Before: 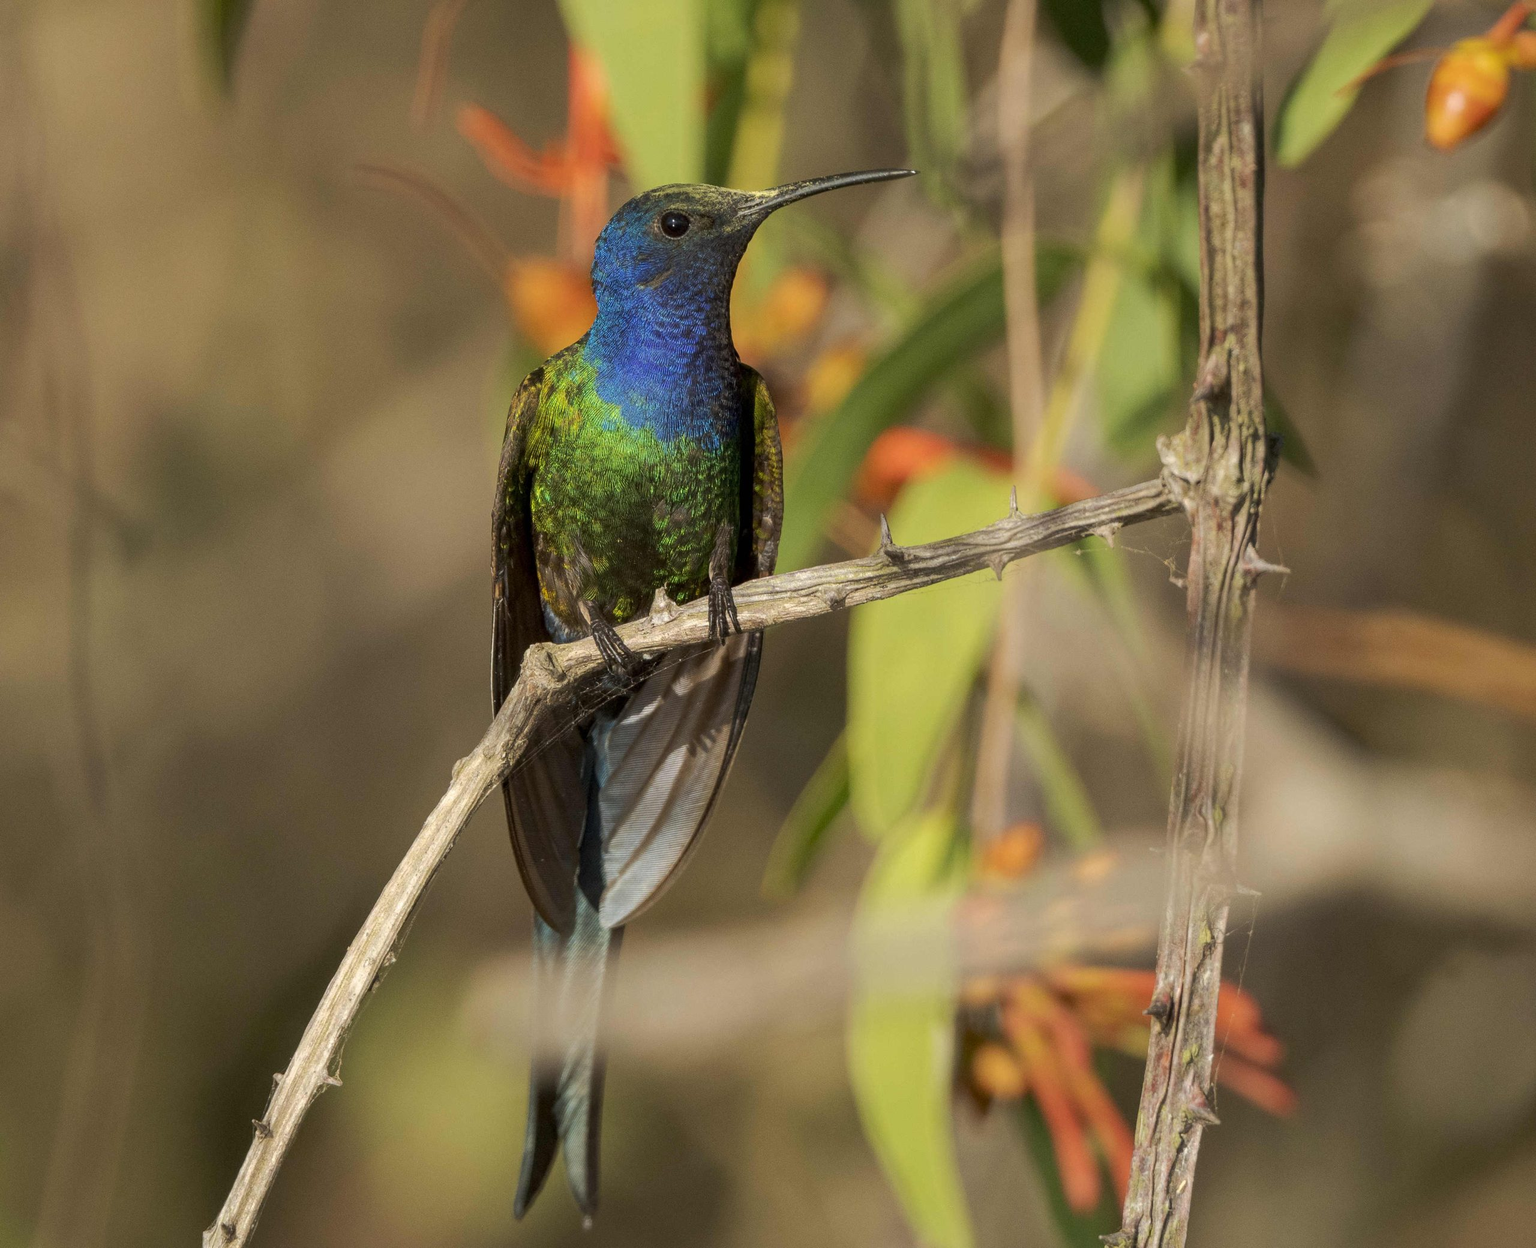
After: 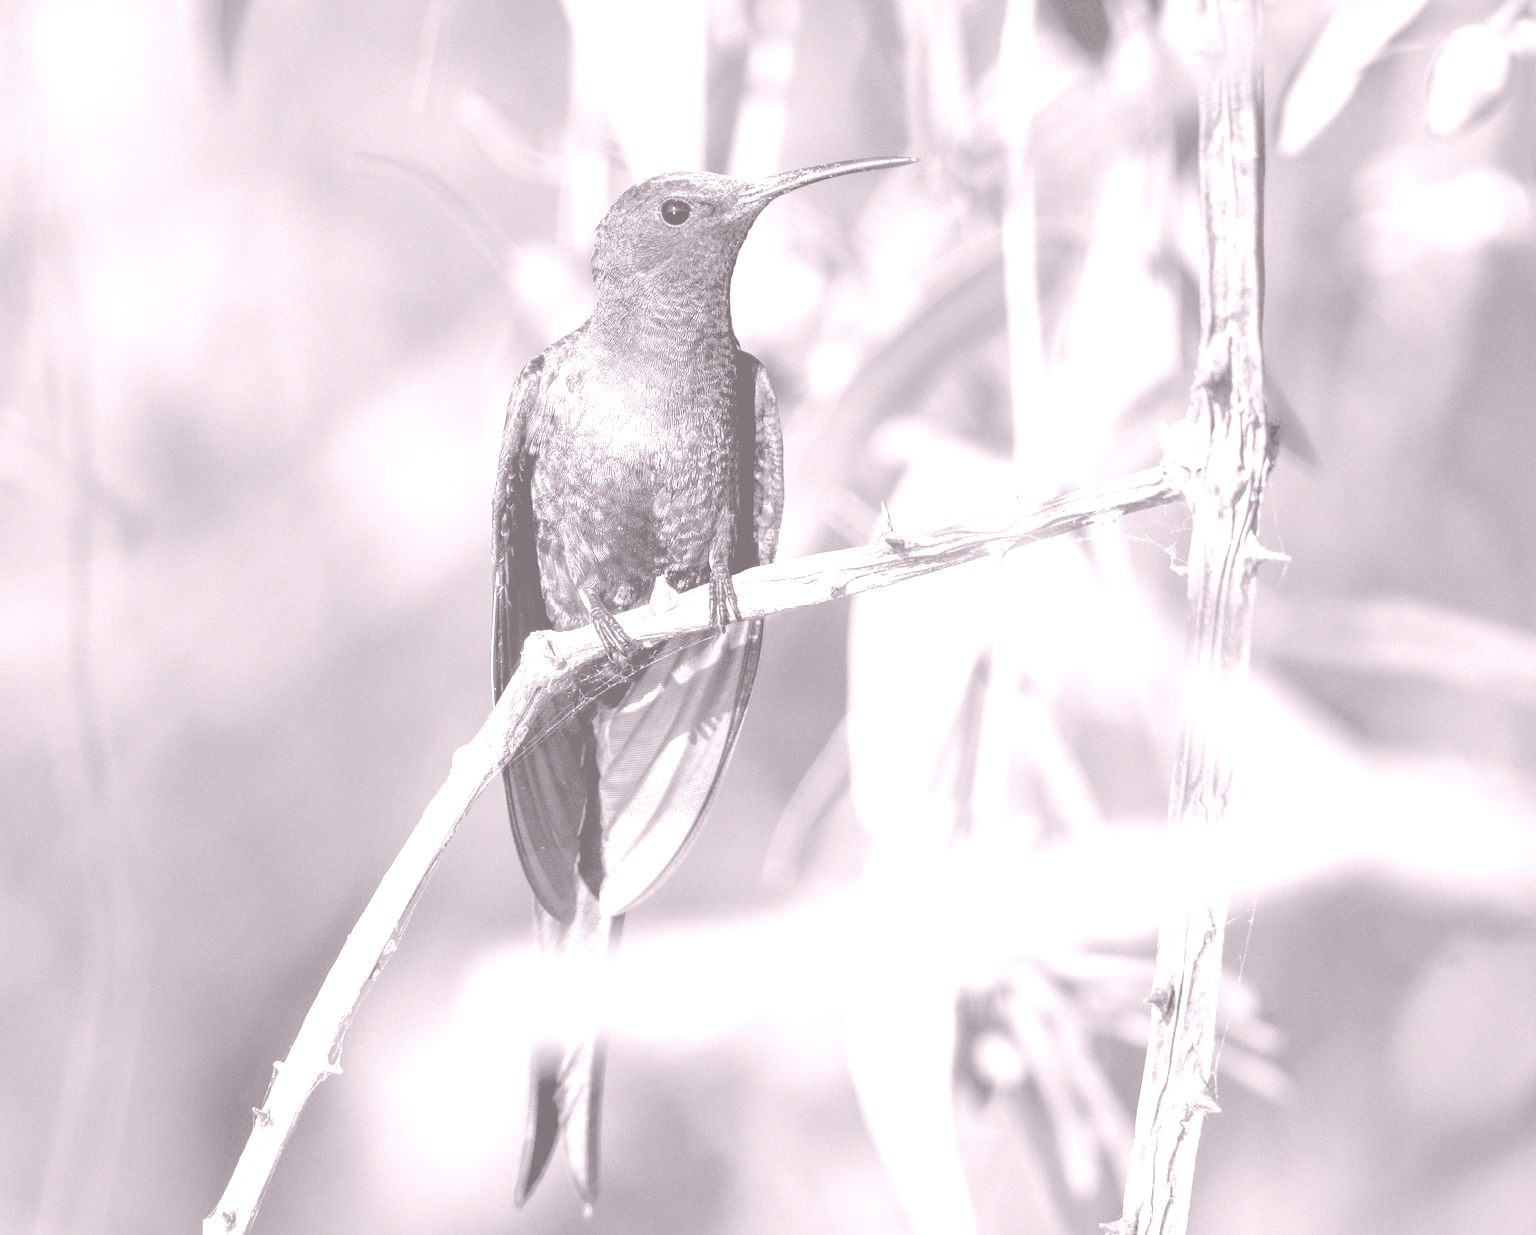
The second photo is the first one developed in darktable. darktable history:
contrast brightness saturation: contrast 0.03, brightness 0.06, saturation 0.13
color balance rgb: linear chroma grading › global chroma 10%, perceptual saturation grading › global saturation 5%, perceptual brilliance grading › global brilliance 4%, global vibrance 7%, saturation formula JzAzBz (2021)
crop: top 1.049%, right 0.001%
colorize: hue 25.2°, saturation 83%, source mix 82%, lightness 79%, version 1
exposure: black level correction 0.009, compensate highlight preservation false
